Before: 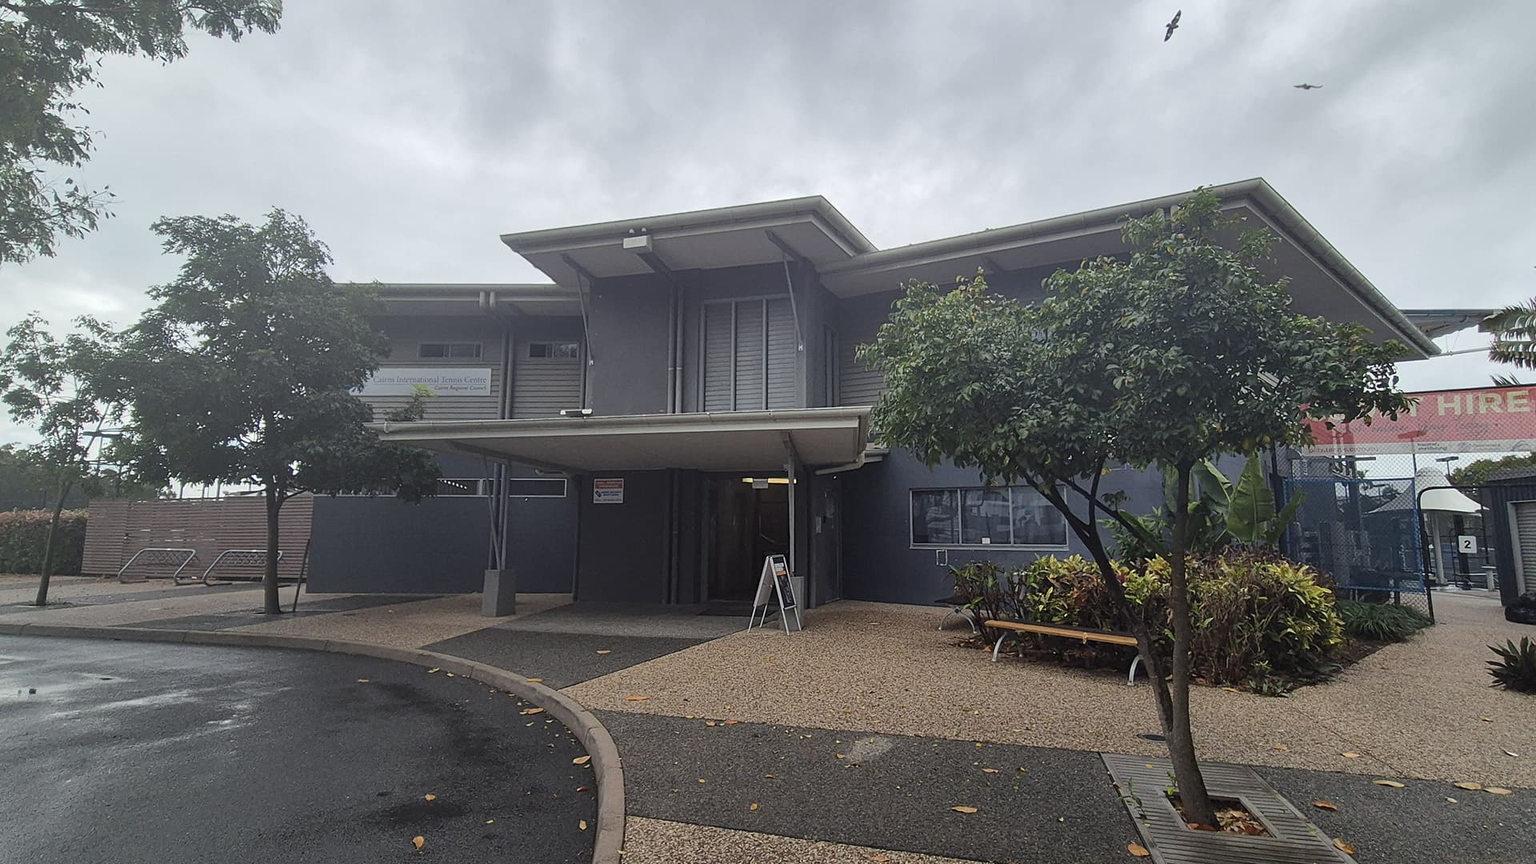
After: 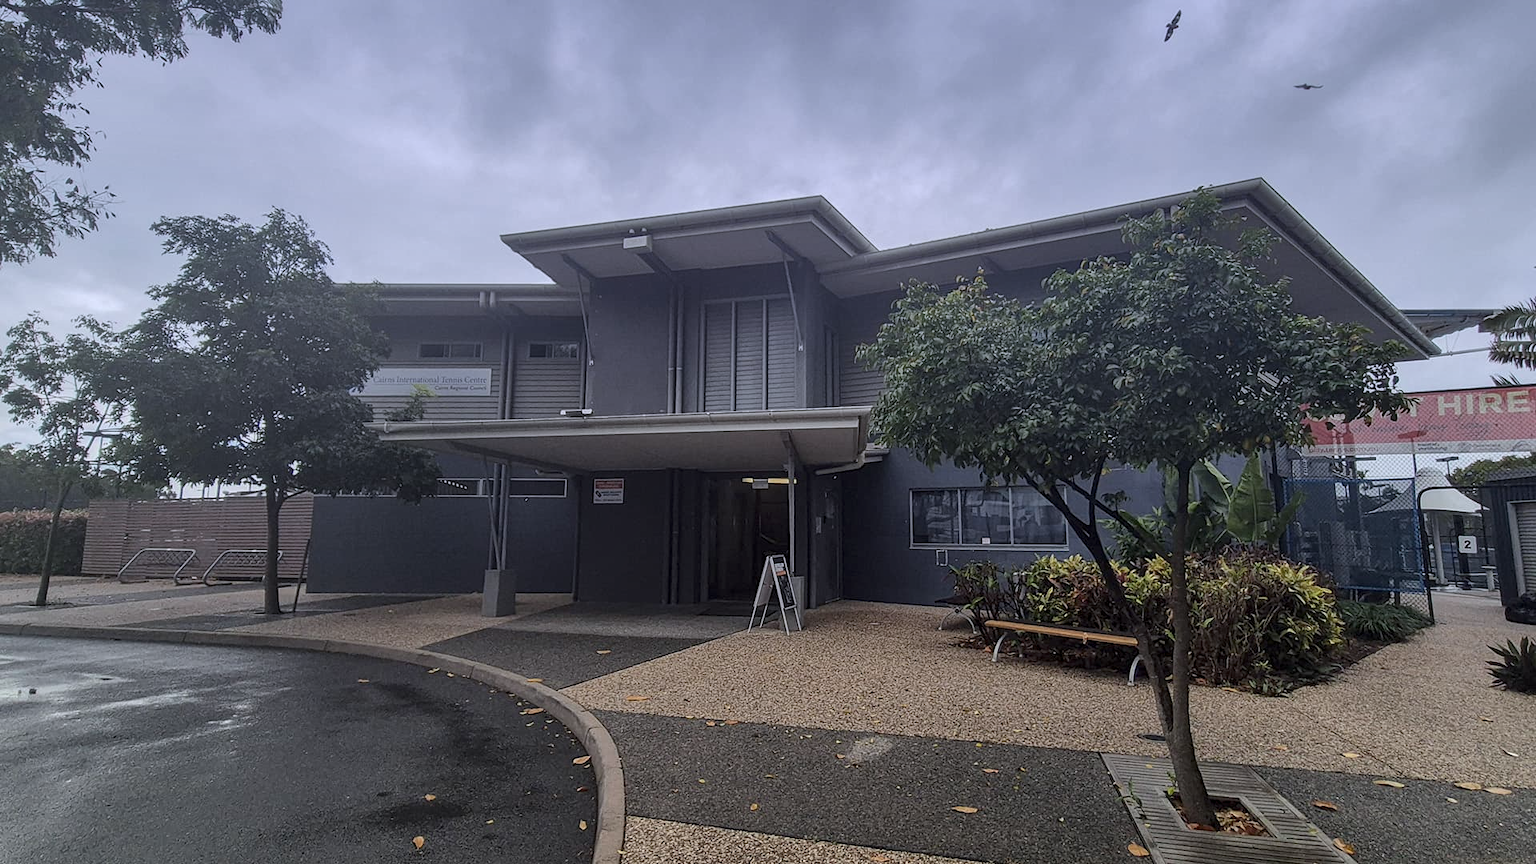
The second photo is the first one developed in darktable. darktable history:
local contrast: detail 130%
graduated density: hue 238.83°, saturation 50%
